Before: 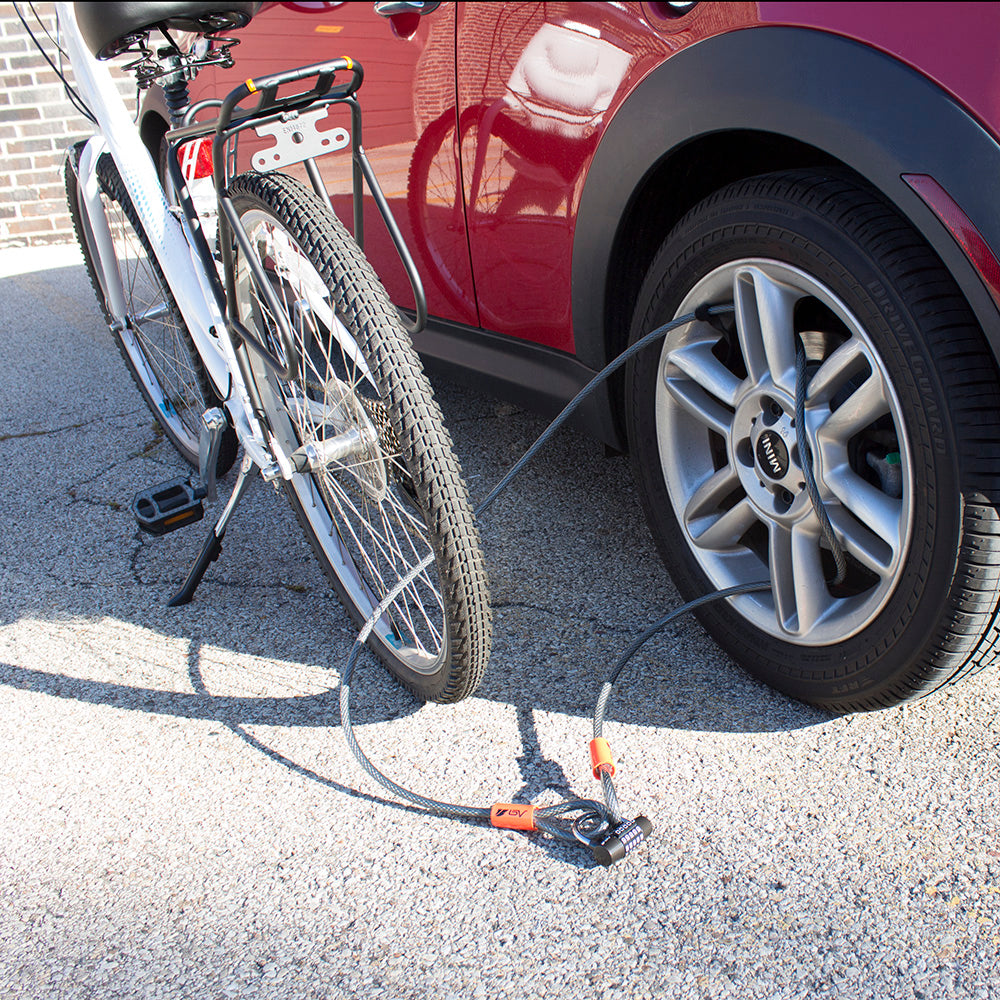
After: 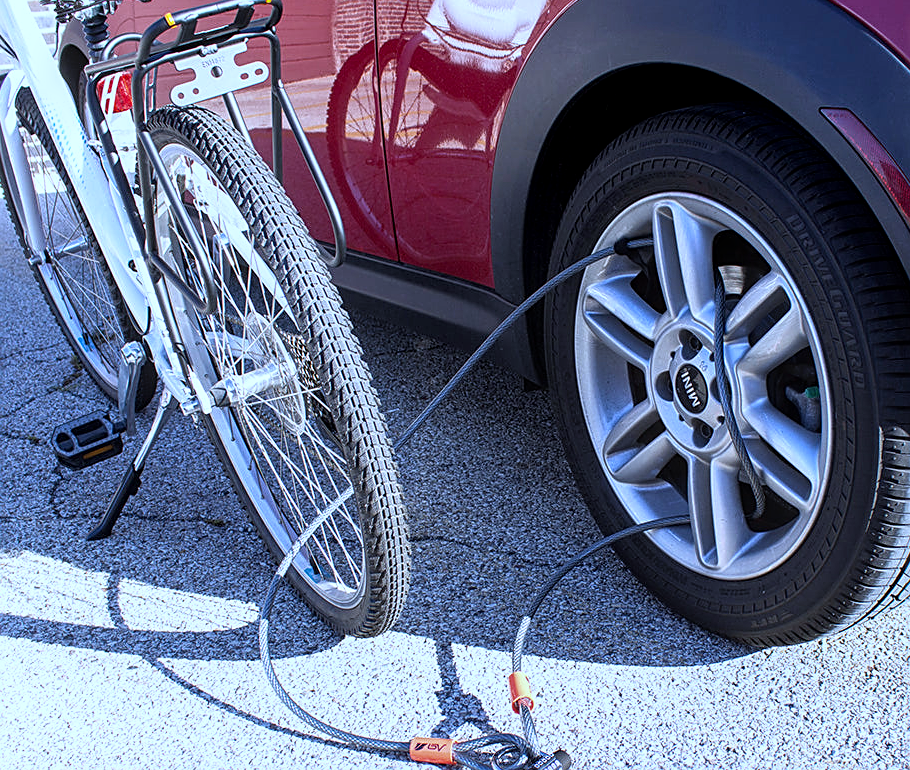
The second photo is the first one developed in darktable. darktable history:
rgb curve: curves: ch0 [(0, 0) (0.078, 0.051) (0.929, 0.956) (1, 1)], compensate middle gray true
crop: left 8.155%, top 6.611%, bottom 15.385%
sharpen: on, module defaults
white balance: red 0.871, blue 1.249
local contrast: on, module defaults
